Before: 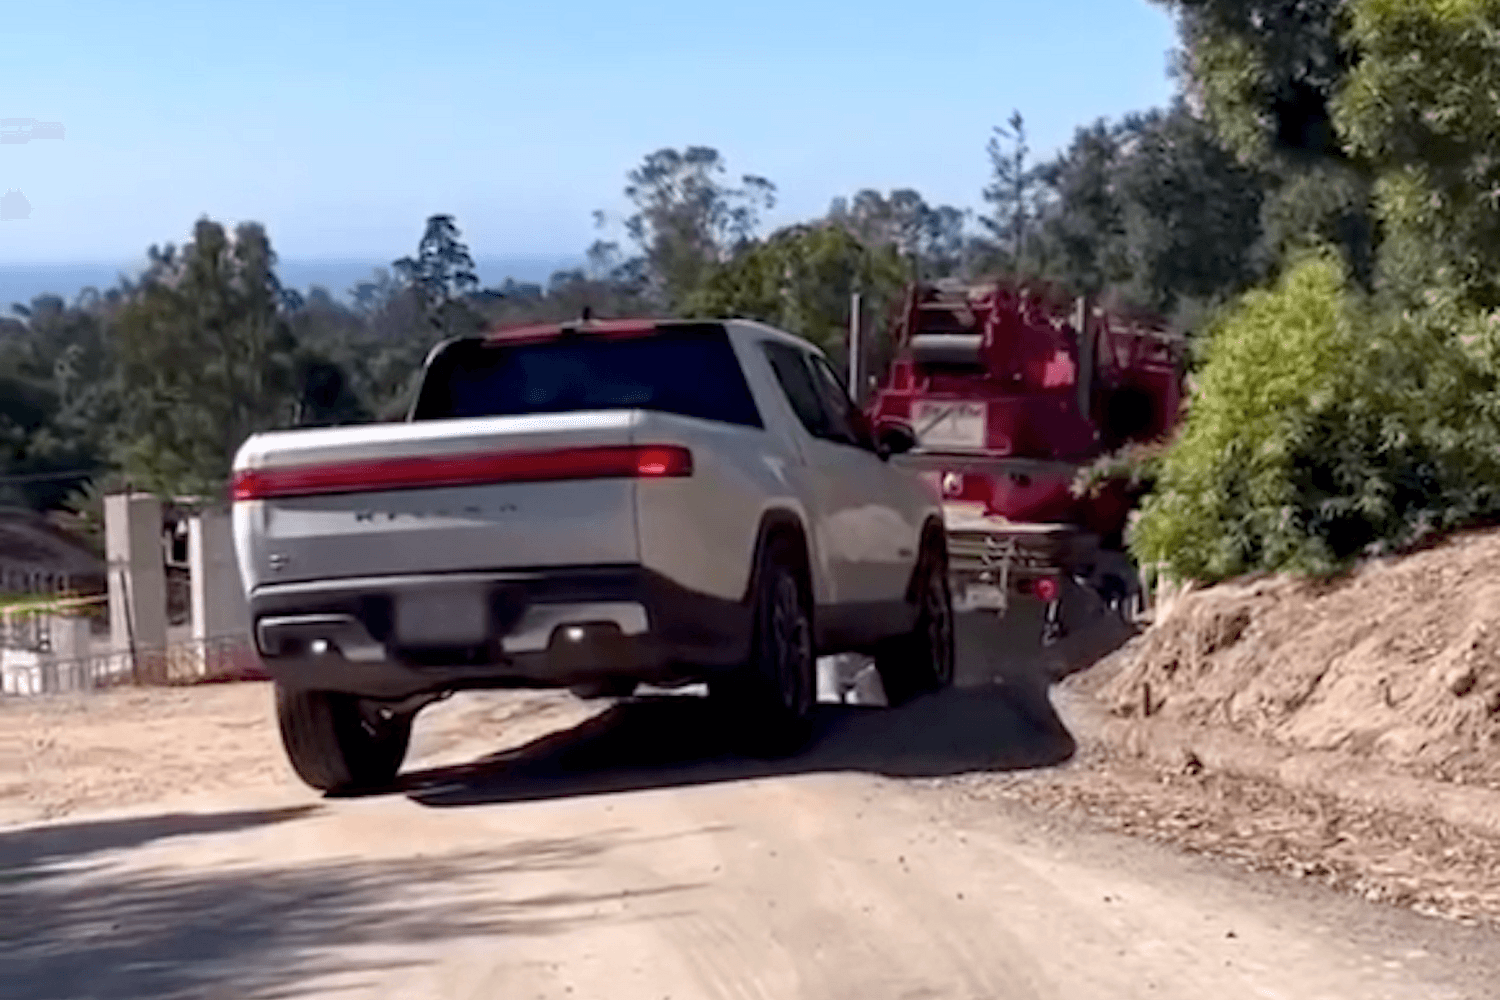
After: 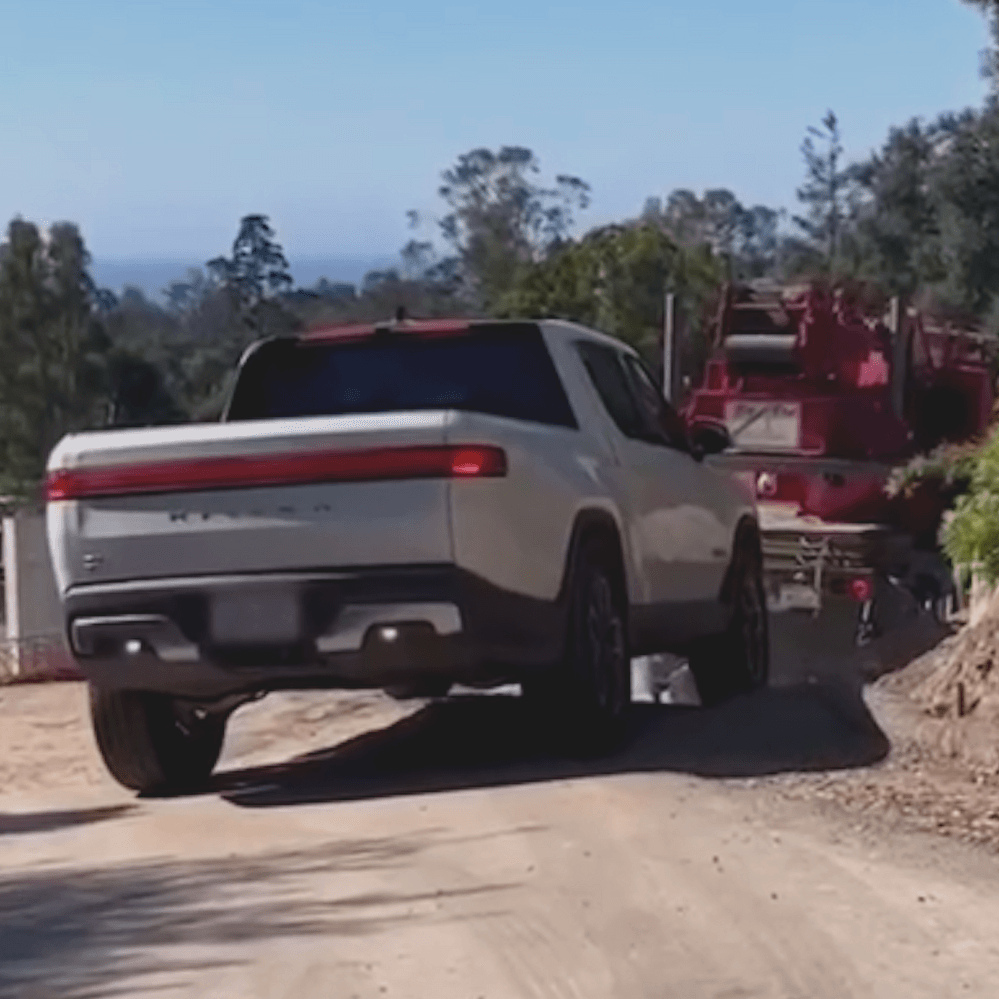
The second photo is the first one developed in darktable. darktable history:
exposure: black level correction -0.015, exposure -0.53 EV, compensate exposure bias true, compensate highlight preservation false
crop and rotate: left 12.423%, right 20.927%
